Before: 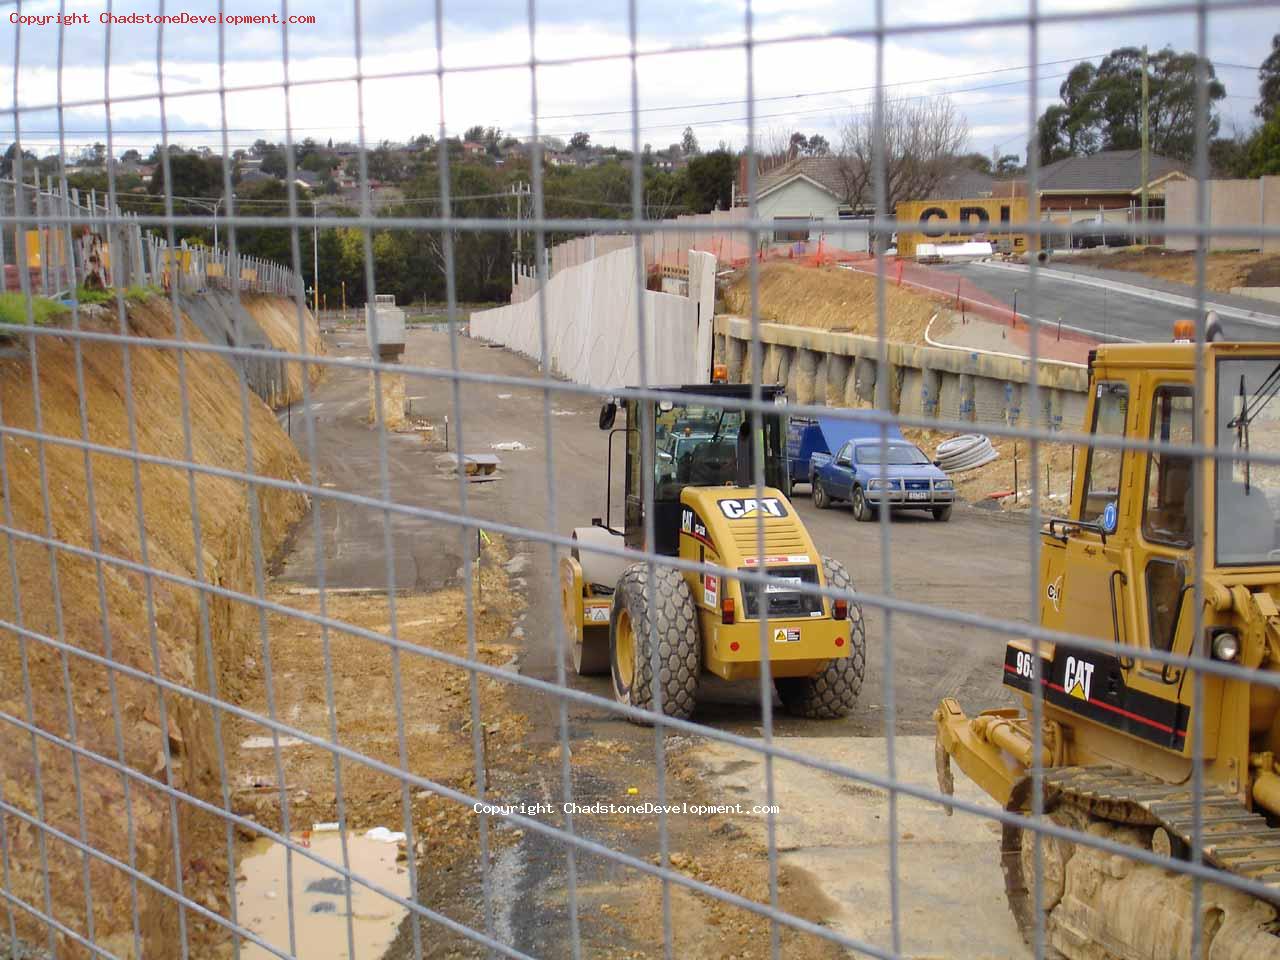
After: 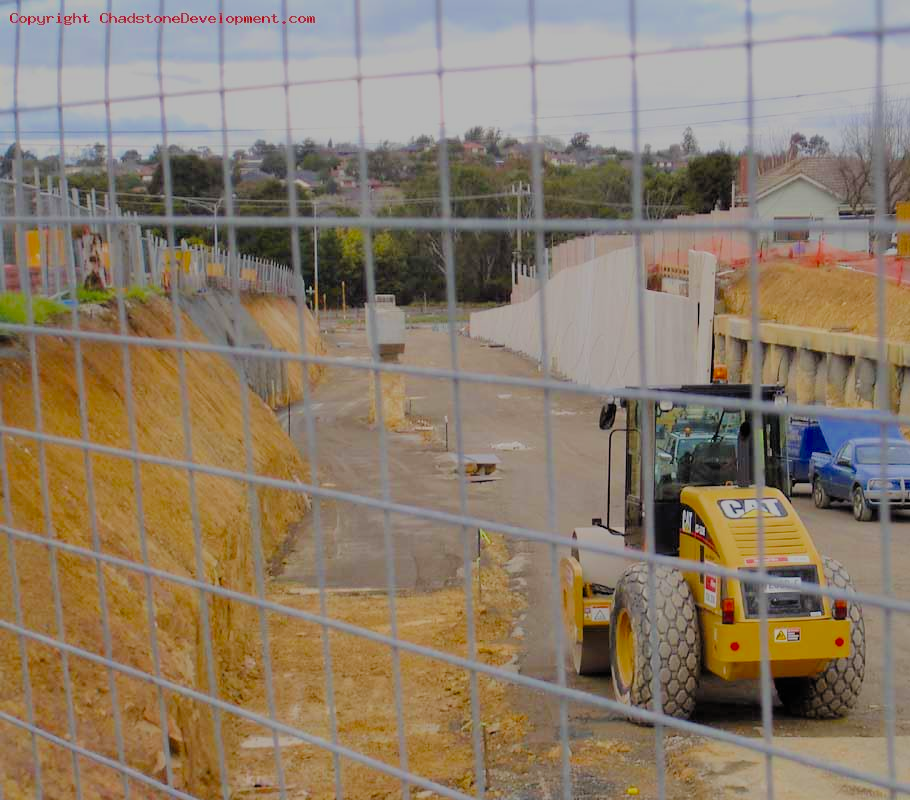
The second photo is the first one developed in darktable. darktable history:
crop: right 28.885%, bottom 16.626%
filmic rgb: white relative exposure 8 EV, threshold 3 EV, hardness 2.44, latitude 10.07%, contrast 0.72, highlights saturation mix 10%, shadows ↔ highlights balance 1.38%, color science v4 (2020), enable highlight reconstruction true
